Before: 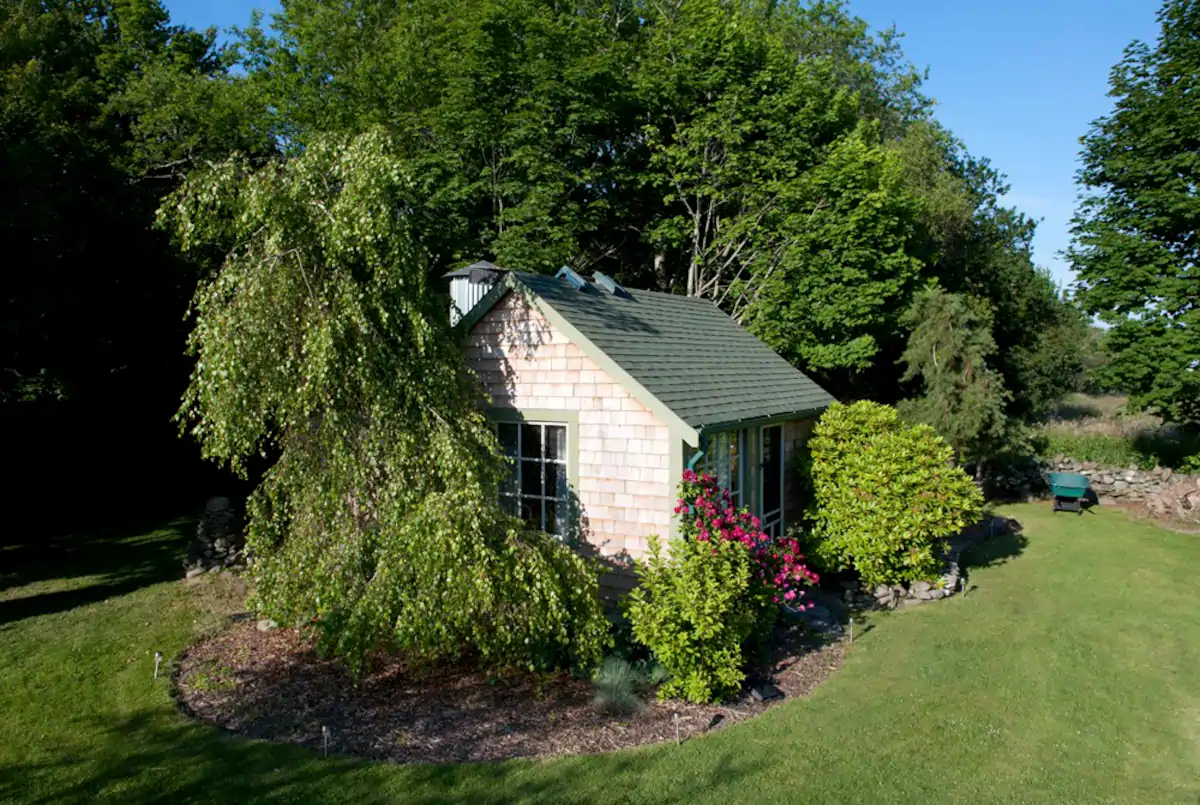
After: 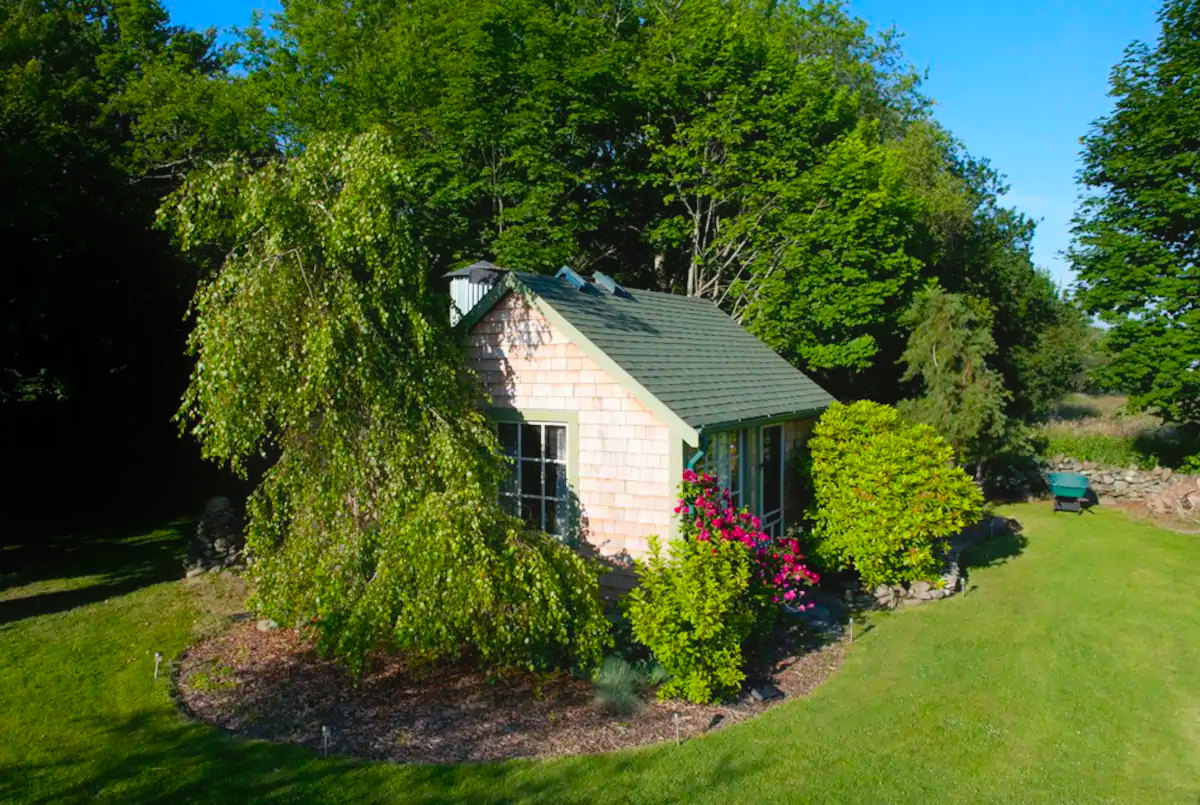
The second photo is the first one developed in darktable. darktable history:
contrast equalizer: octaves 7, y [[0.6 ×6], [0.55 ×6], [0 ×6], [0 ×6], [0 ×6]], mix -0.377
color balance rgb: perceptual saturation grading › global saturation 25.591%
contrast brightness saturation: contrast 0.075, brightness 0.076, saturation 0.178
